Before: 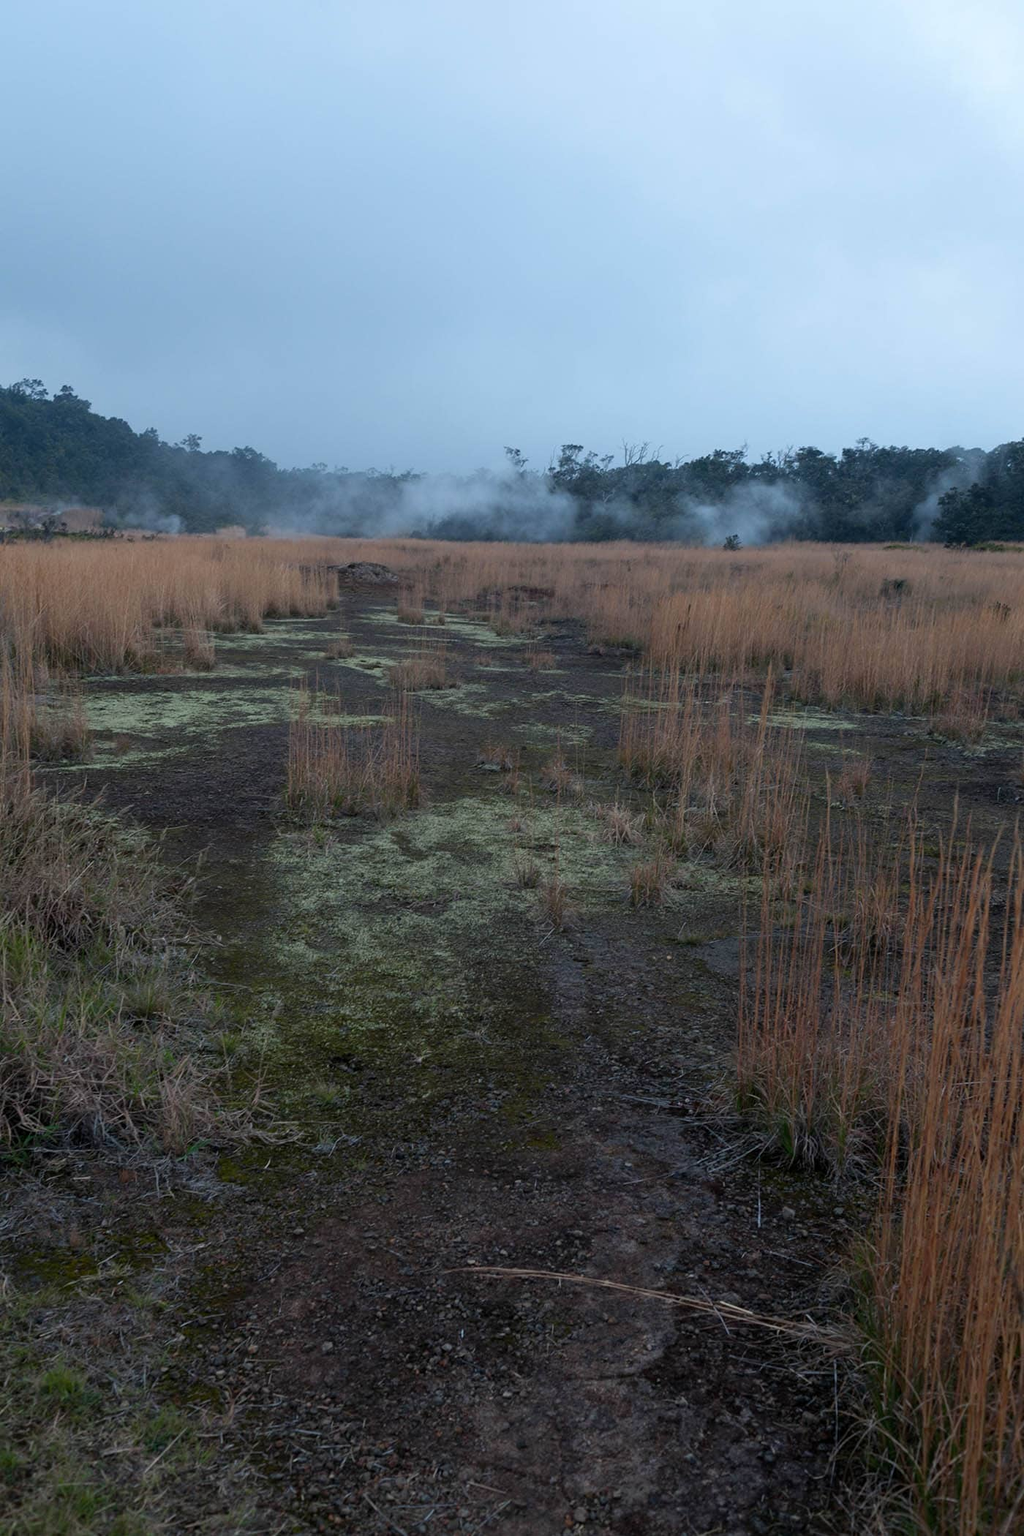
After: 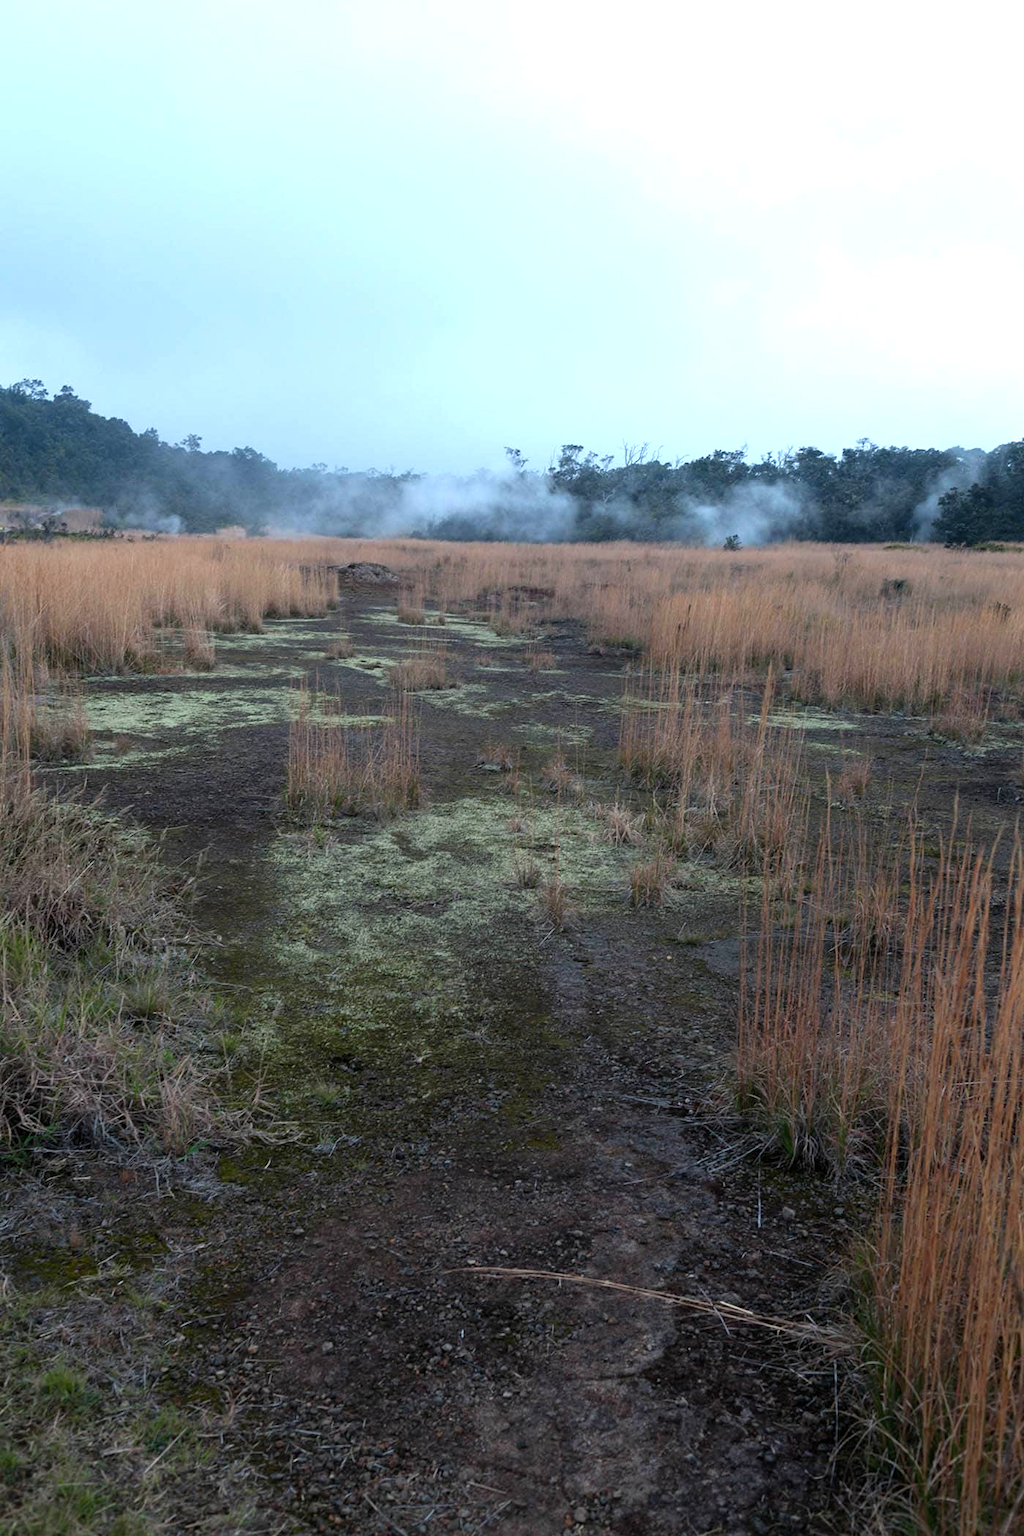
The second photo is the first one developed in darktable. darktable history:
tone equalizer: -8 EV -0.395 EV, -7 EV -0.405 EV, -6 EV -0.301 EV, -5 EV -0.184 EV, -3 EV 0.208 EV, -2 EV 0.346 EV, -1 EV 0.409 EV, +0 EV 0.391 EV, mask exposure compensation -0.512 EV
exposure: black level correction 0, exposure 0.499 EV, compensate highlight preservation false
